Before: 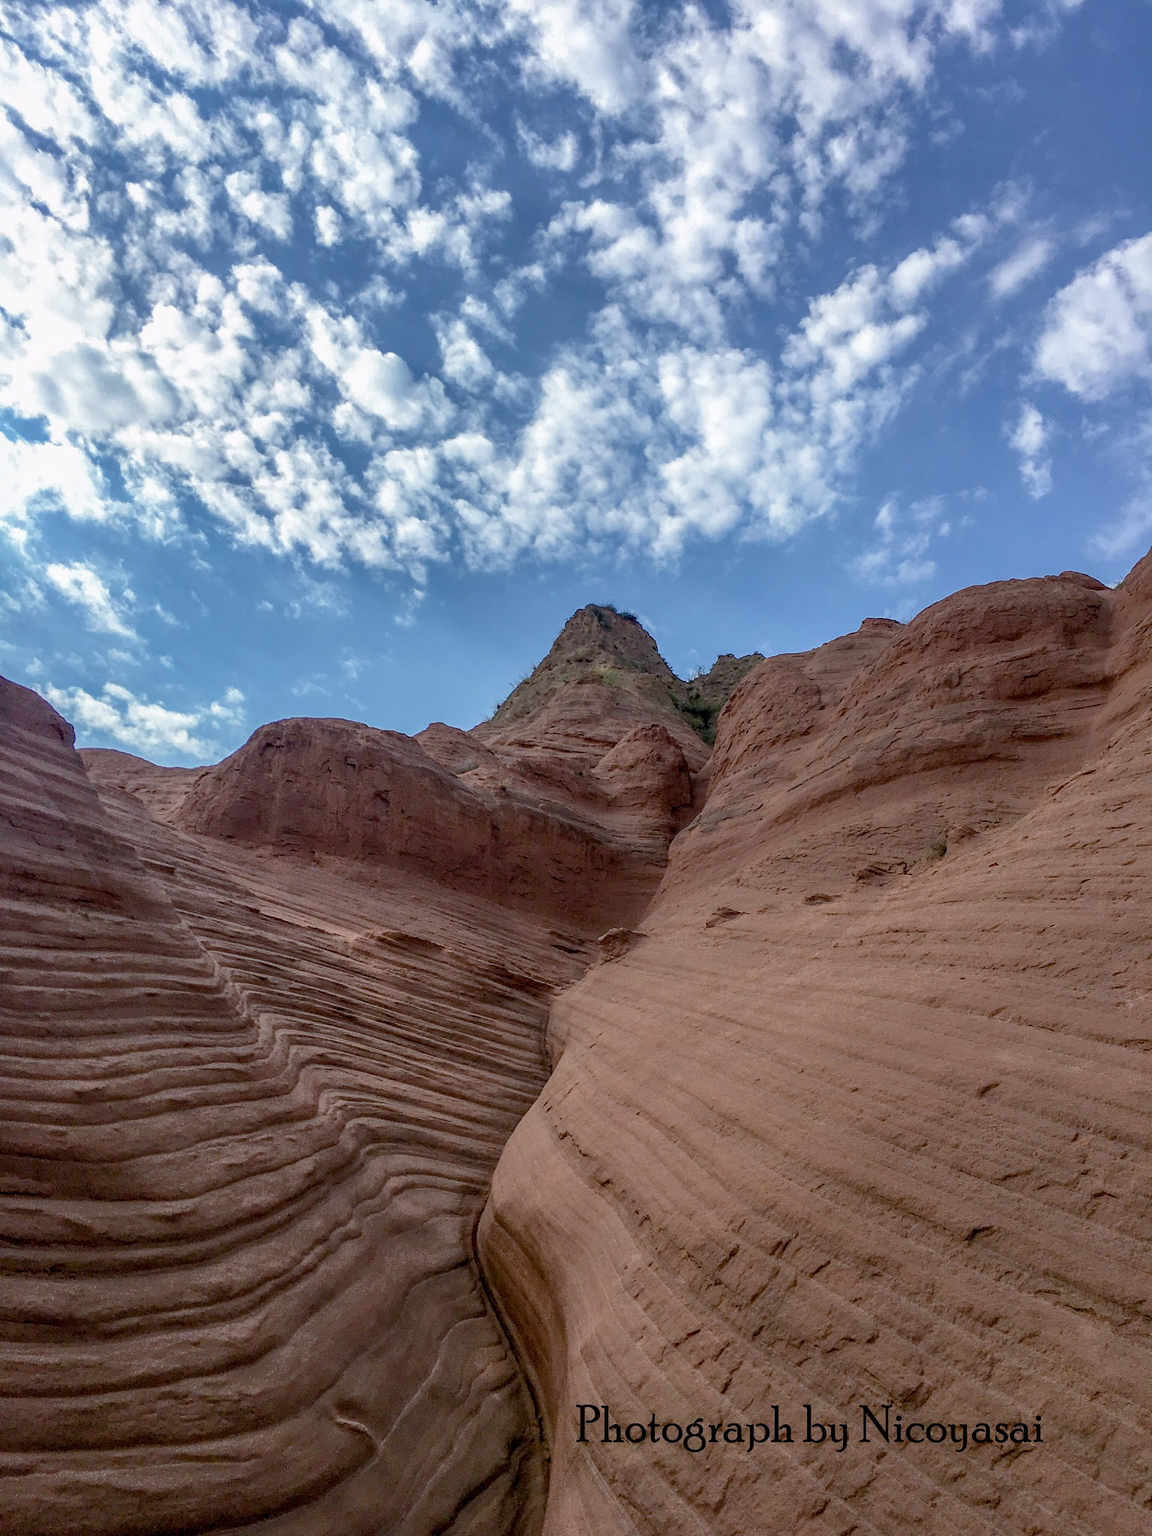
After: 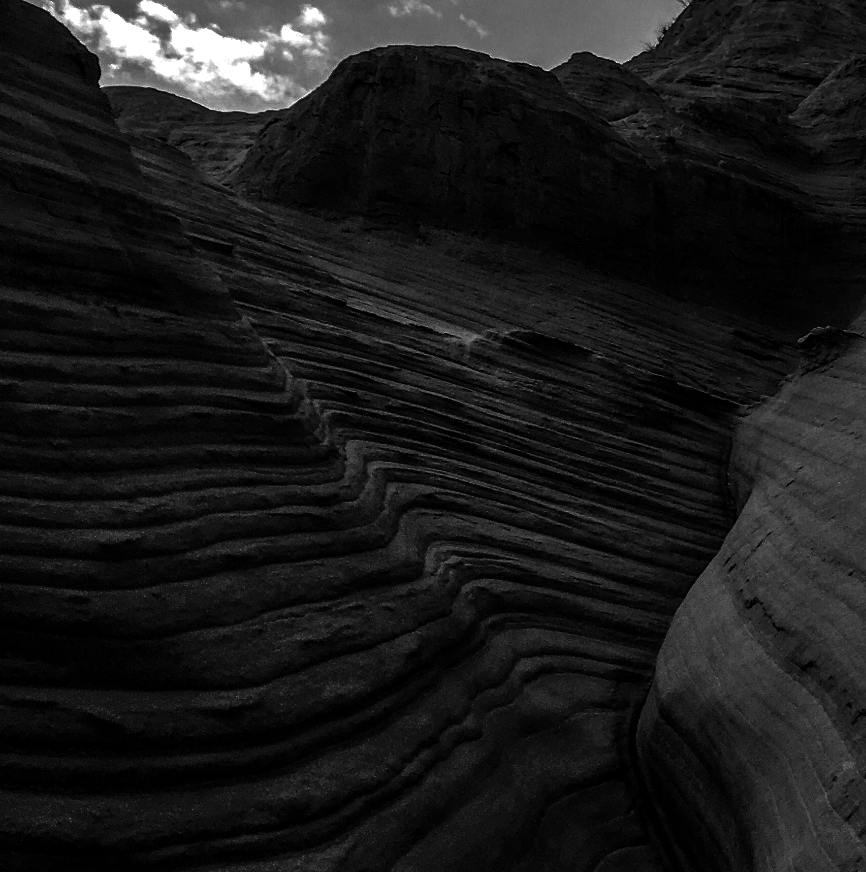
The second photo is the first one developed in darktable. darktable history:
crop: top 44.483%, right 43.593%, bottom 12.892%
color balance rgb: linear chroma grading › shadows -2.2%, linear chroma grading › highlights -15%, linear chroma grading › global chroma -10%, linear chroma grading › mid-tones -10%, perceptual saturation grading › global saturation 45%, perceptual saturation grading › highlights -50%, perceptual saturation grading › shadows 30%, perceptual brilliance grading › global brilliance 18%, global vibrance 45%
contrast brightness saturation: contrast 0.02, brightness -1, saturation -1
